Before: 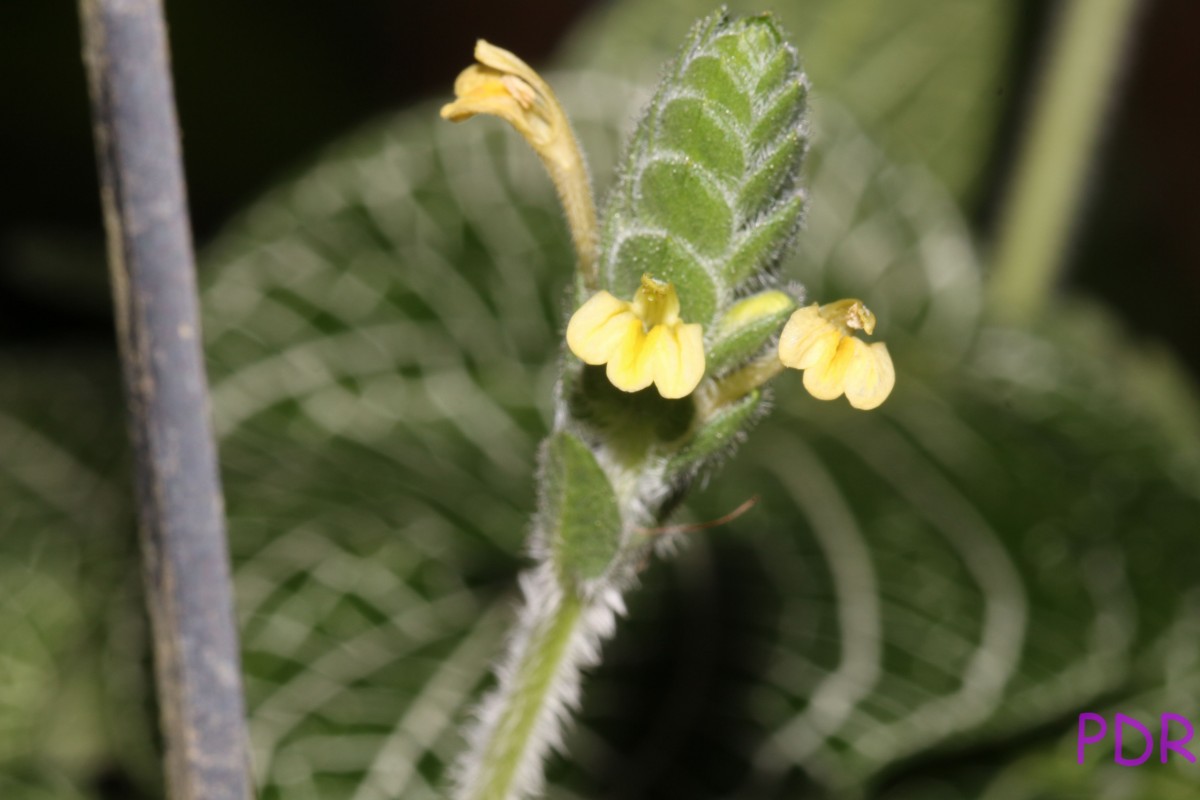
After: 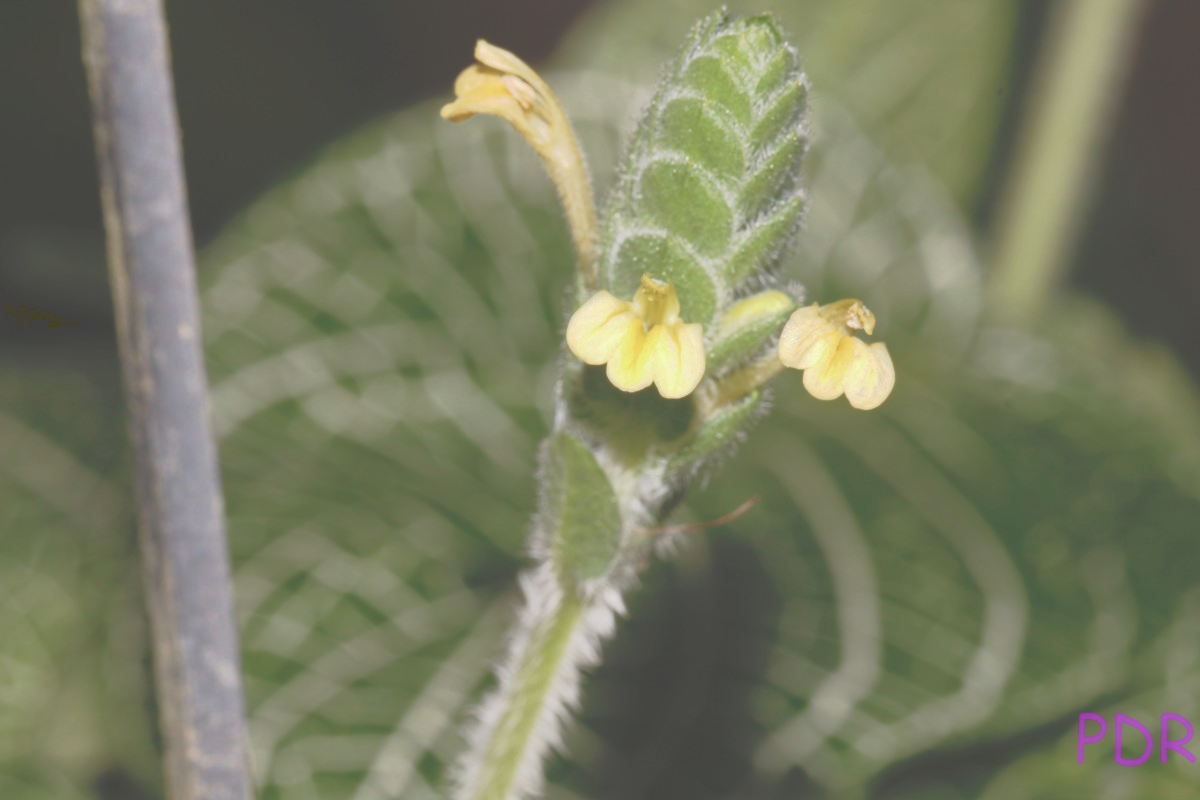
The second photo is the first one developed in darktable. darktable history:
tone curve: curves: ch0 [(0, 0) (0.003, 0.278) (0.011, 0.282) (0.025, 0.282) (0.044, 0.29) (0.069, 0.295) (0.1, 0.306) (0.136, 0.316) (0.177, 0.33) (0.224, 0.358) (0.277, 0.403) (0.335, 0.451) (0.399, 0.505) (0.468, 0.558) (0.543, 0.611) (0.623, 0.679) (0.709, 0.751) (0.801, 0.815) (0.898, 0.863) (1, 1)], preserve colors none
local contrast: mode bilateral grid, contrast 20, coarseness 50, detail 102%, midtone range 0.2
rgb curve: curves: ch0 [(0, 0) (0.072, 0.166) (0.217, 0.293) (0.414, 0.42) (1, 1)], compensate middle gray true, preserve colors basic power
